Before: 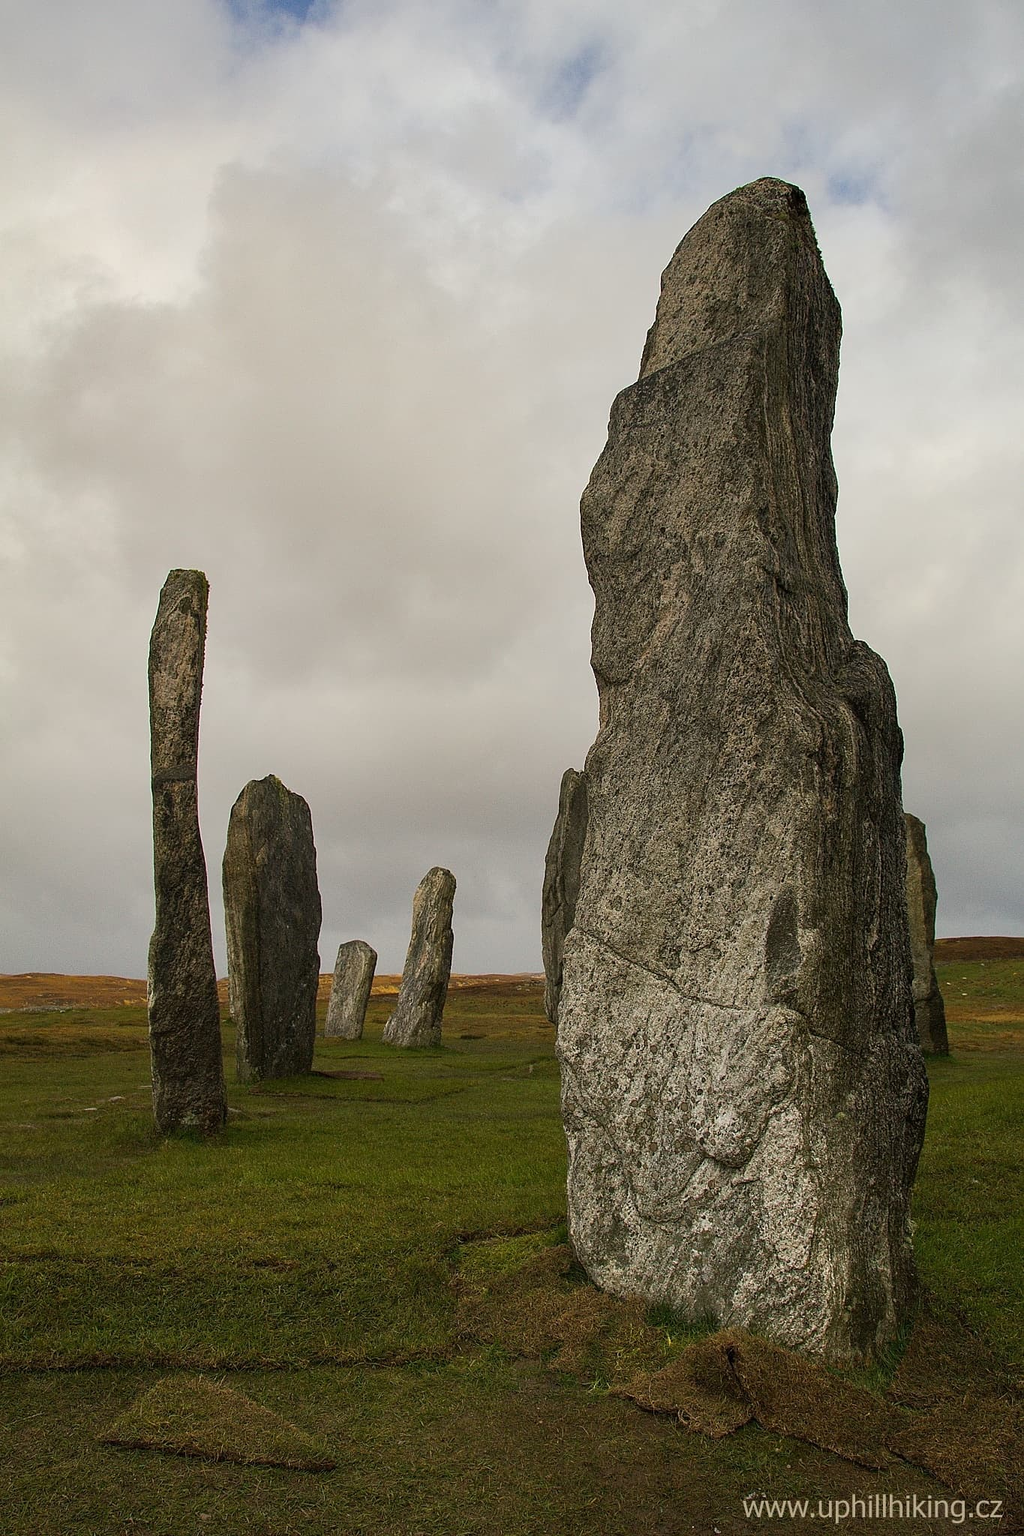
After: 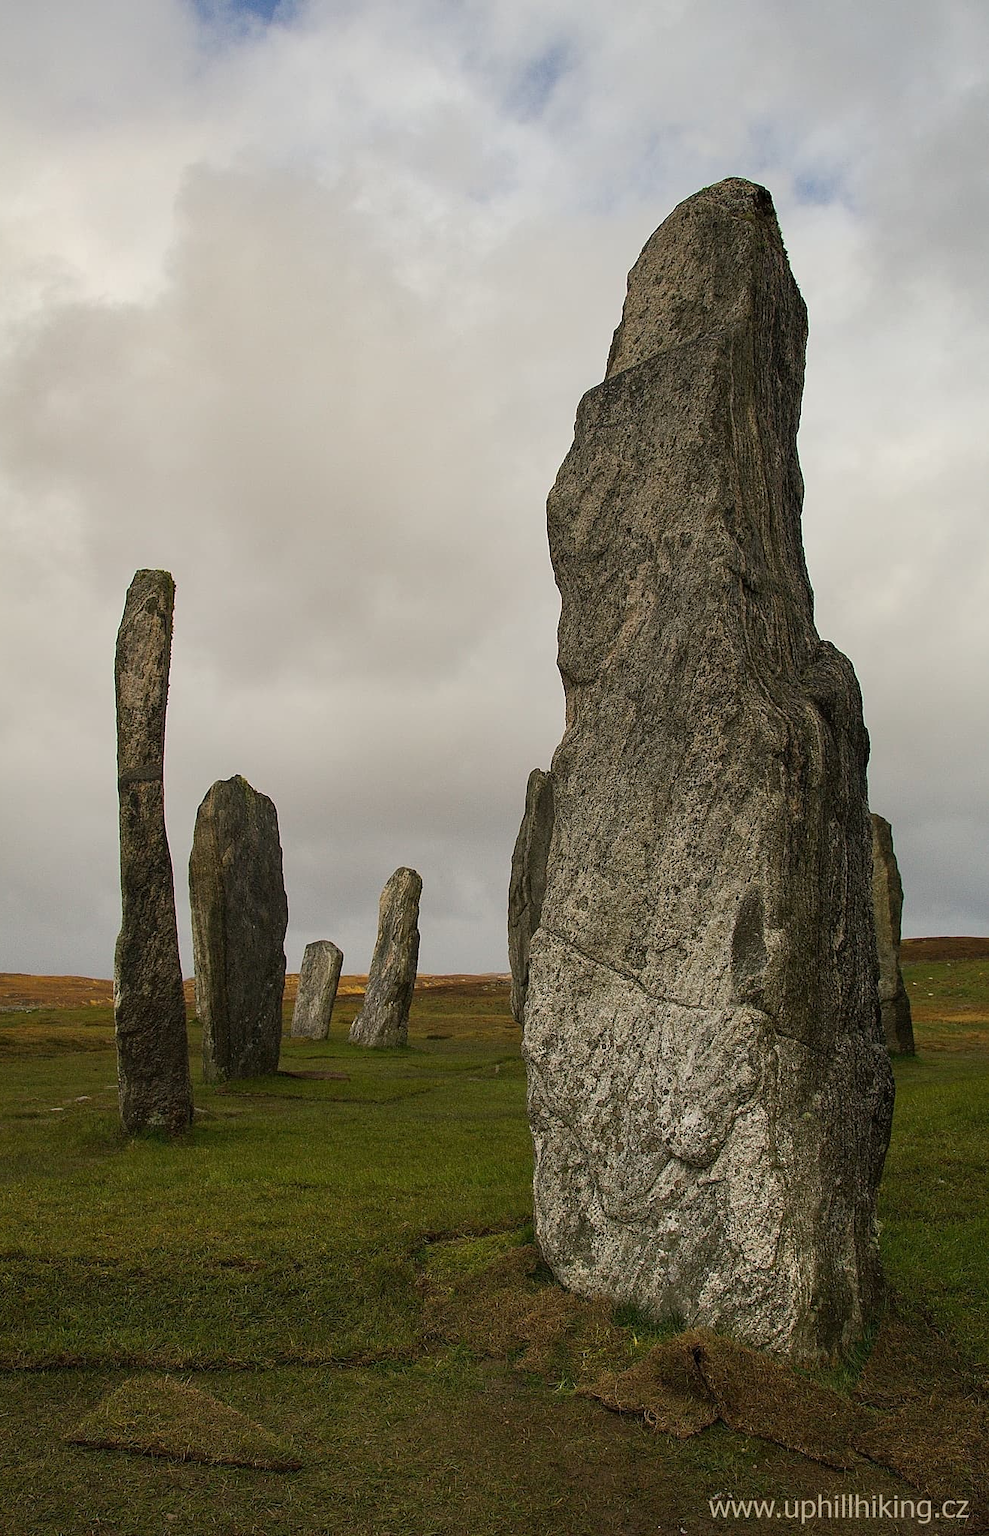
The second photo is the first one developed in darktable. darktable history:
crop and rotate: left 3.368%
